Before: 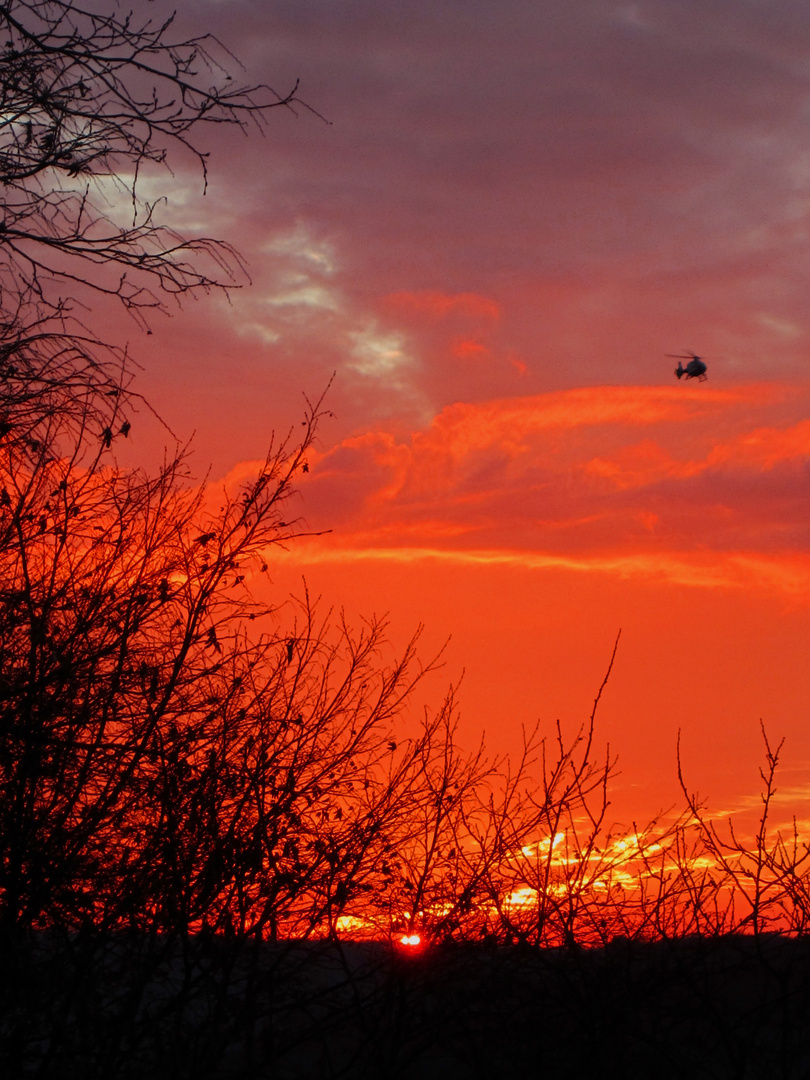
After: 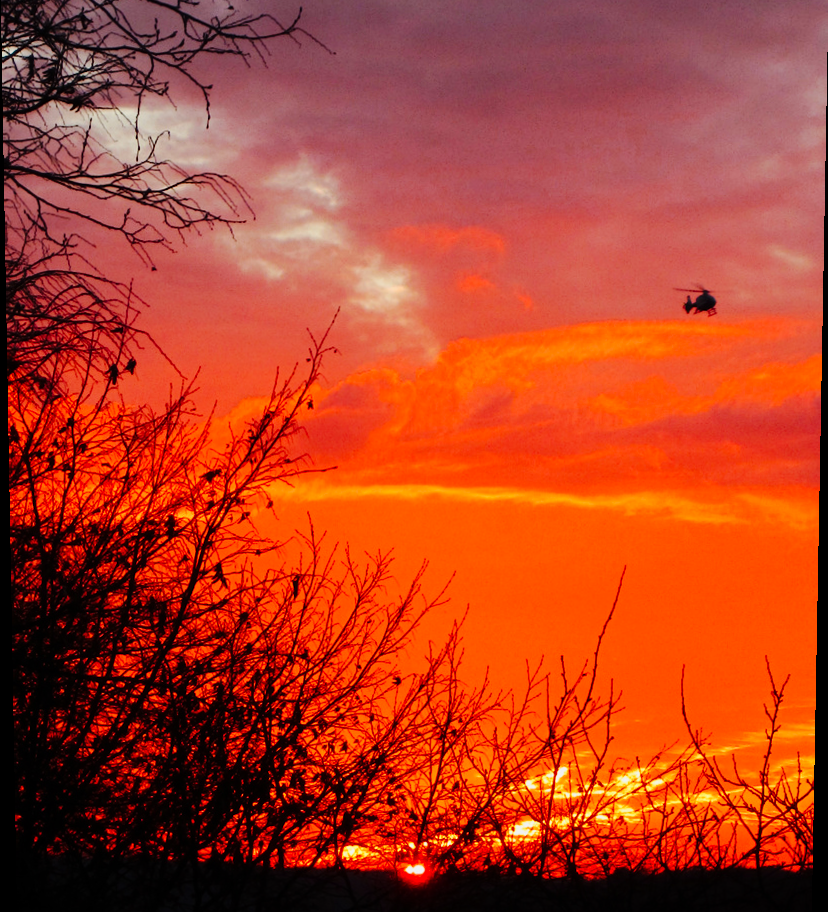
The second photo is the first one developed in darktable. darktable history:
base curve: curves: ch0 [(0, 0) (0.036, 0.025) (0.121, 0.166) (0.206, 0.329) (0.605, 0.79) (1, 1)], preserve colors none
rotate and perspective: lens shift (vertical) 0.048, lens shift (horizontal) -0.024, automatic cropping off
contrast brightness saturation: contrast 0.07
crop: top 7.625%, bottom 8.027%
